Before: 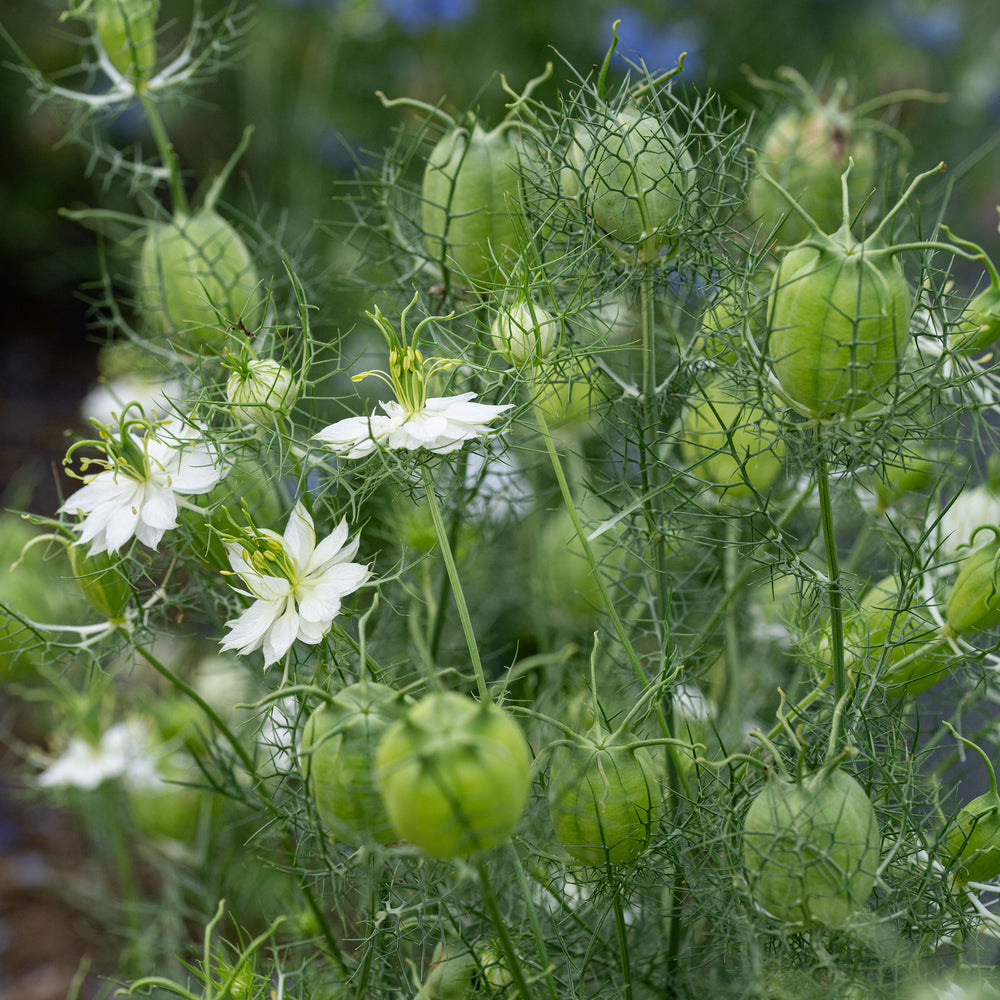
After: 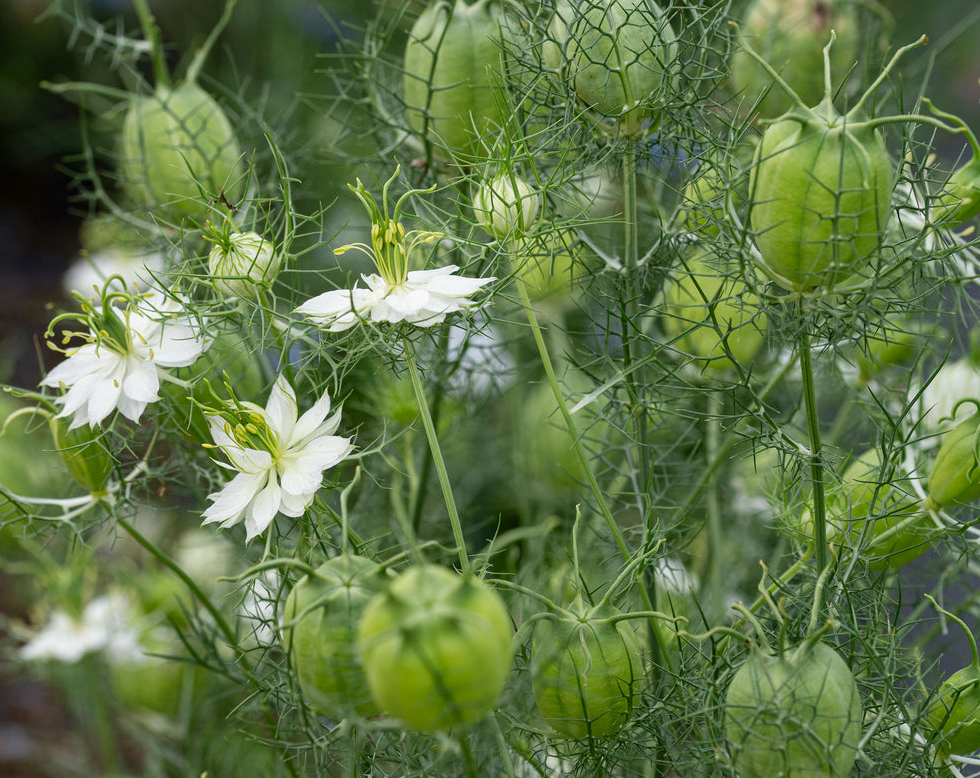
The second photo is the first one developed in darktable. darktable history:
crop and rotate: left 1.852%, top 12.772%, right 0.126%, bottom 9.37%
color calibration: x 0.343, y 0.356, temperature 5114.94 K
